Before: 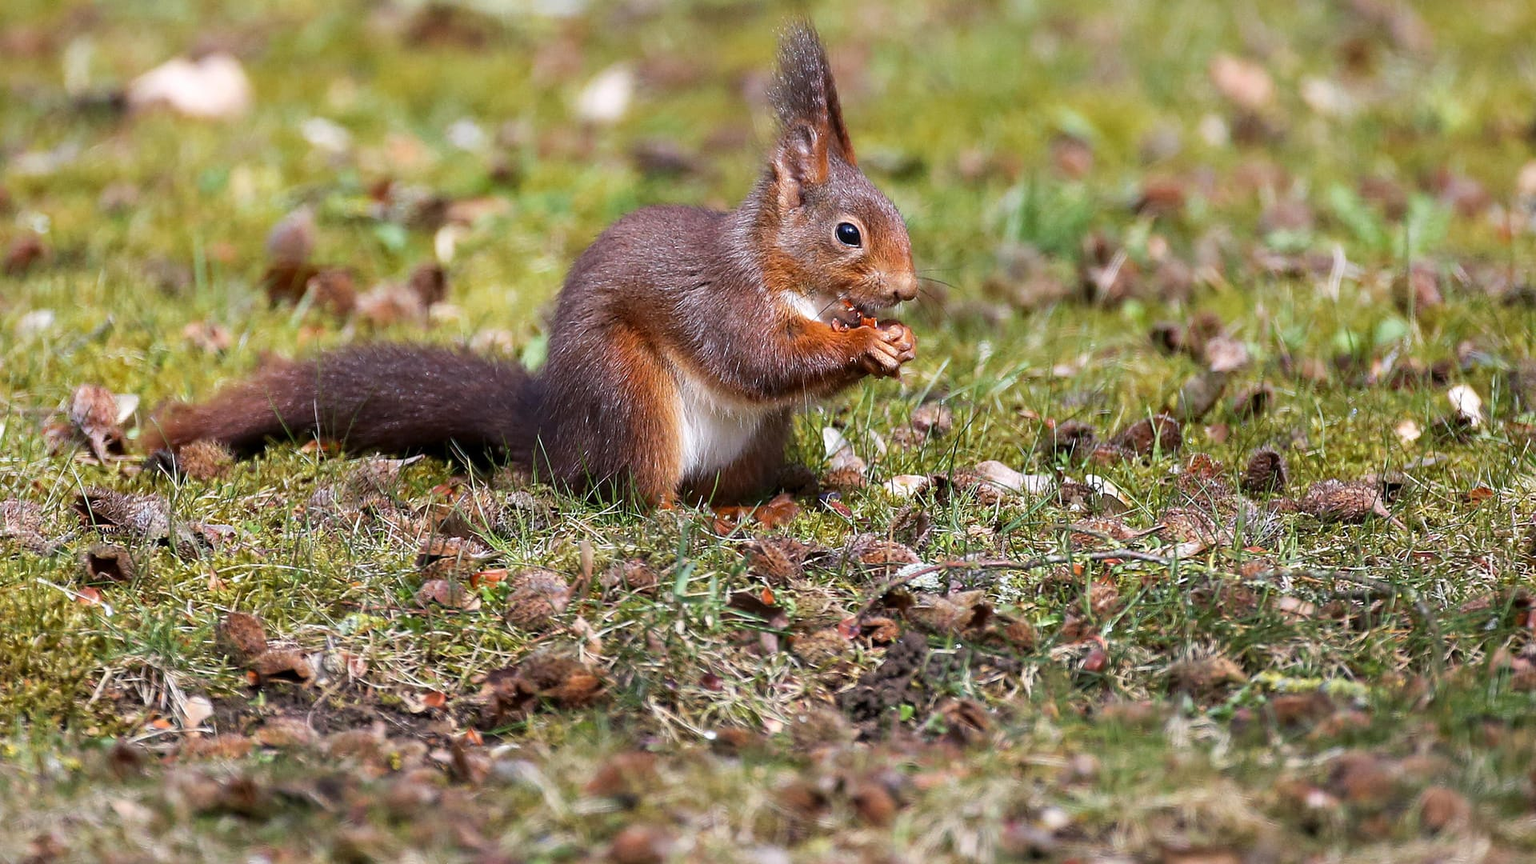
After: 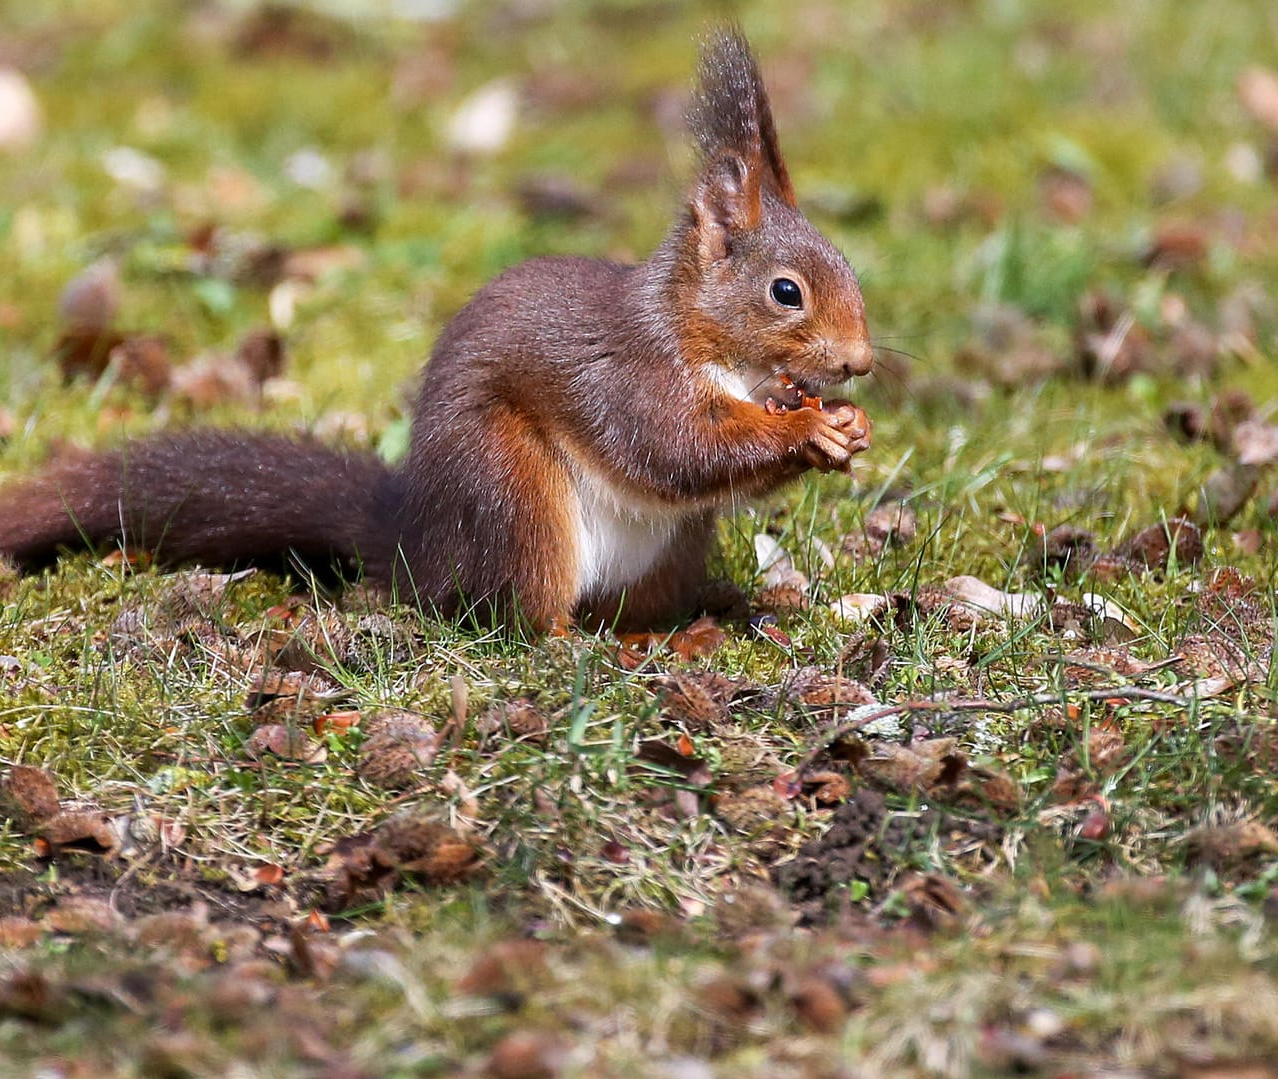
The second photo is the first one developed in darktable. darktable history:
crop and rotate: left 14.302%, right 19.127%
